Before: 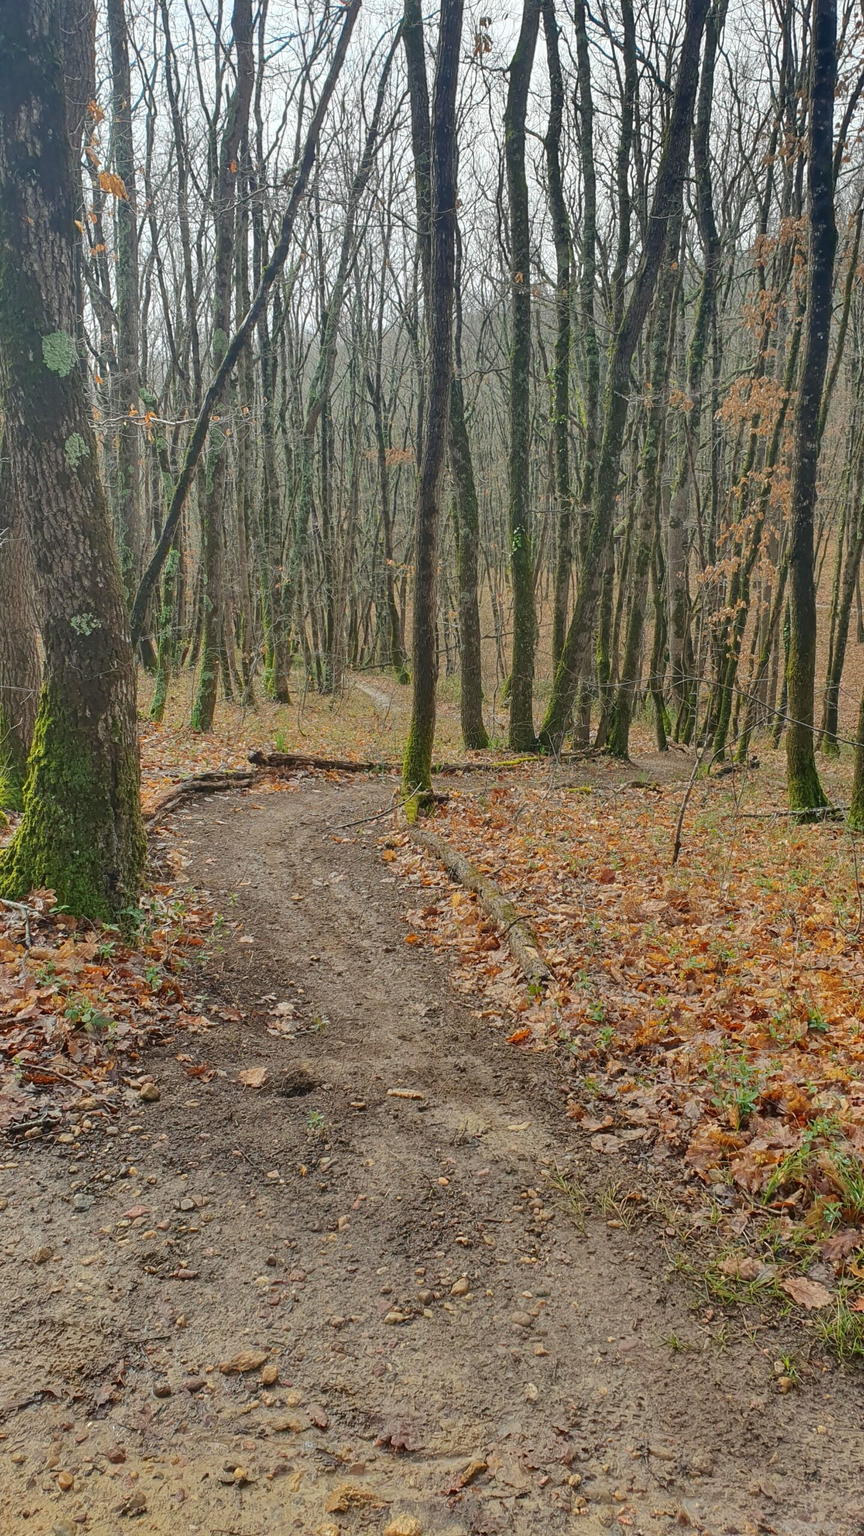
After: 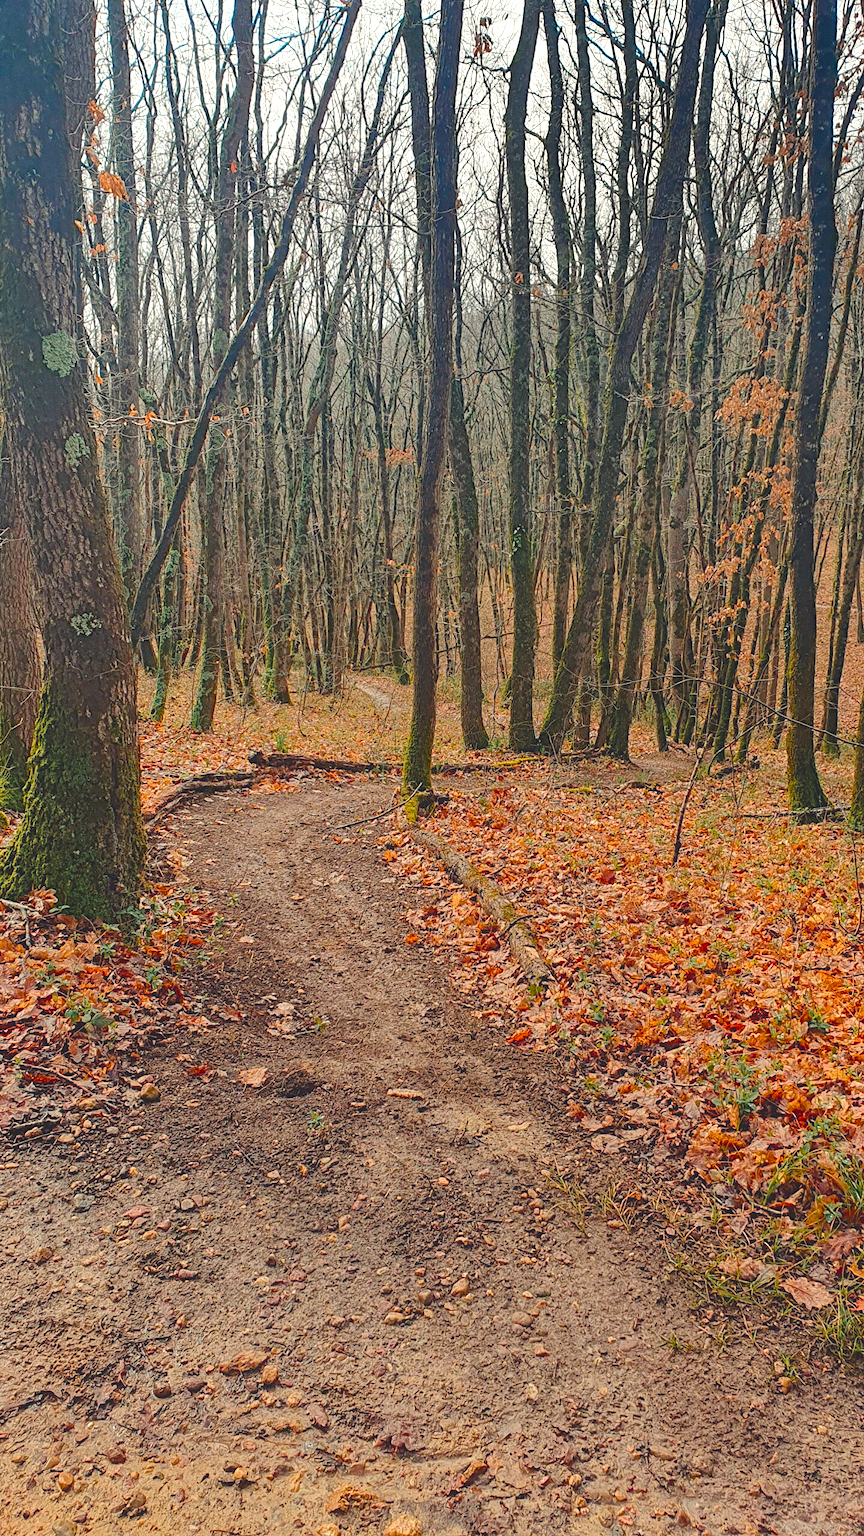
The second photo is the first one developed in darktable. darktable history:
contrast equalizer "negative clarity": octaves 7, y [[0.6 ×6], [0.55 ×6], [0 ×6], [0 ×6], [0 ×6]], mix -0.3
diffuse or sharpen "_builtin_sharpen demosaicing | AA filter": edge sensitivity 1, 1st order anisotropy 100%, 2nd order anisotropy 100%, 3rd order anisotropy 100%, 4th order anisotropy 100%, 1st order speed -25%, 2nd order speed -25%, 3rd order speed -25%, 4th order speed -25%
diffuse or sharpen "bloom 20%": radius span 32, 1st order speed 50%, 2nd order speed 50%, 3rd order speed 50%, 4th order speed 50% | blend: blend mode normal, opacity 20%; mask: uniform (no mask)
grain "film": coarseness 0.09 ISO
rgb primaries "creative | pacific": red hue -0.042, red purity 1.1, green hue 0.047, green purity 1.12, blue hue -0.089, blue purity 0.88
tone equalizer "_builtin_contrast tone curve | soft": -8 EV -0.417 EV, -7 EV -0.389 EV, -6 EV -0.333 EV, -5 EV -0.222 EV, -3 EV 0.222 EV, -2 EV 0.333 EV, -1 EV 0.389 EV, +0 EV 0.417 EV, edges refinement/feathering 500, mask exposure compensation -1.57 EV, preserve details no
color equalizer "creative | pacific": saturation › orange 1.03, saturation › yellow 0.883, saturation › green 0.883, saturation › blue 1.08, saturation › magenta 1.05, hue › orange -4.88, hue › green 8.78, brightness › red 1.06, brightness › orange 1.08, brightness › yellow 0.916, brightness › green 0.916, brightness › cyan 1.04, brightness › blue 1.12, brightness › magenta 1.07 | blend: blend mode normal, opacity 100%; mask: uniform (no mask)
color balance rgb "creative | pacific film": shadows lift › chroma 3%, shadows lift › hue 280.8°, power › hue 330°, highlights gain › chroma 3%, highlights gain › hue 75.6°, global offset › luminance 1.5%, perceptual saturation grading › global saturation 20%, perceptual saturation grading › highlights -25%, perceptual saturation grading › shadows 50%, global vibrance 30%
